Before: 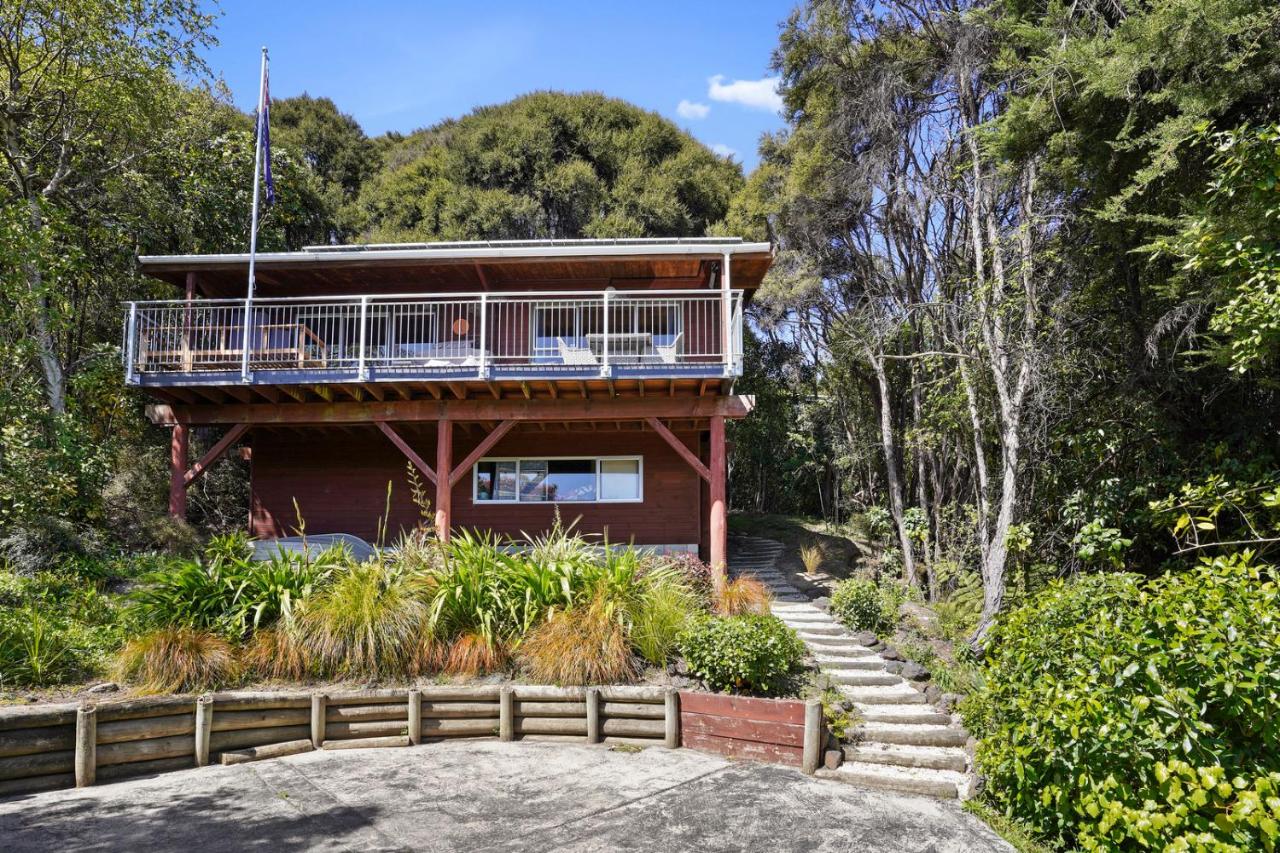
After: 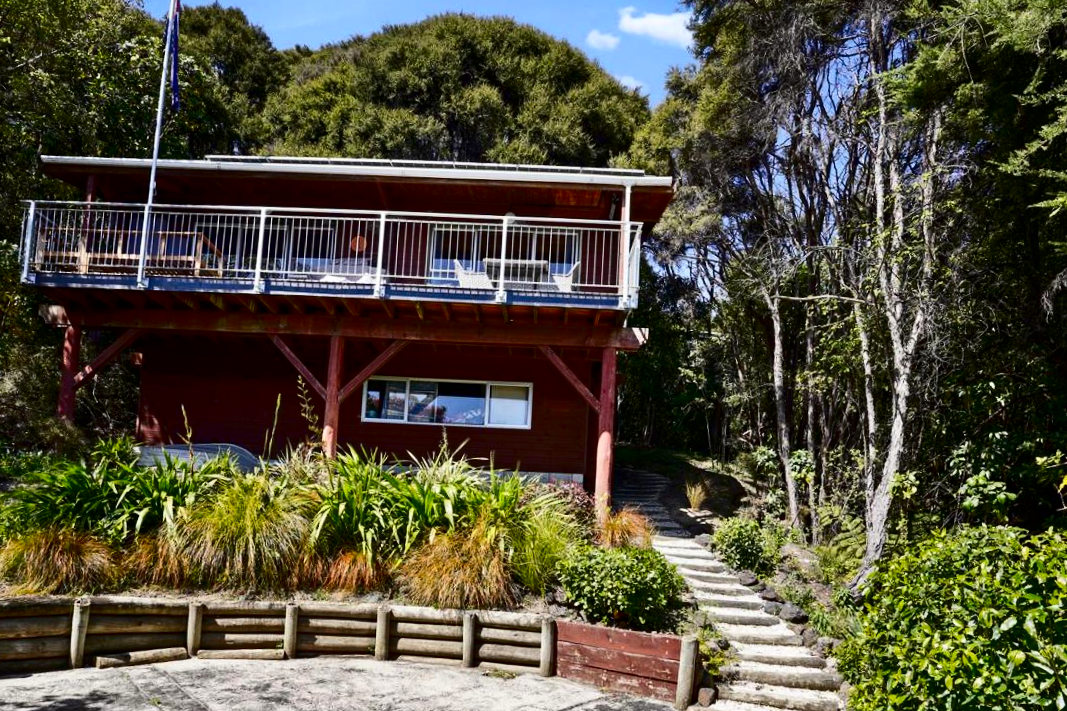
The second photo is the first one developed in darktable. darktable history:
crop and rotate: angle -3.19°, left 5.061%, top 5.164%, right 4.705%, bottom 4.54%
contrast brightness saturation: contrast 0.239, brightness -0.222, saturation 0.136
